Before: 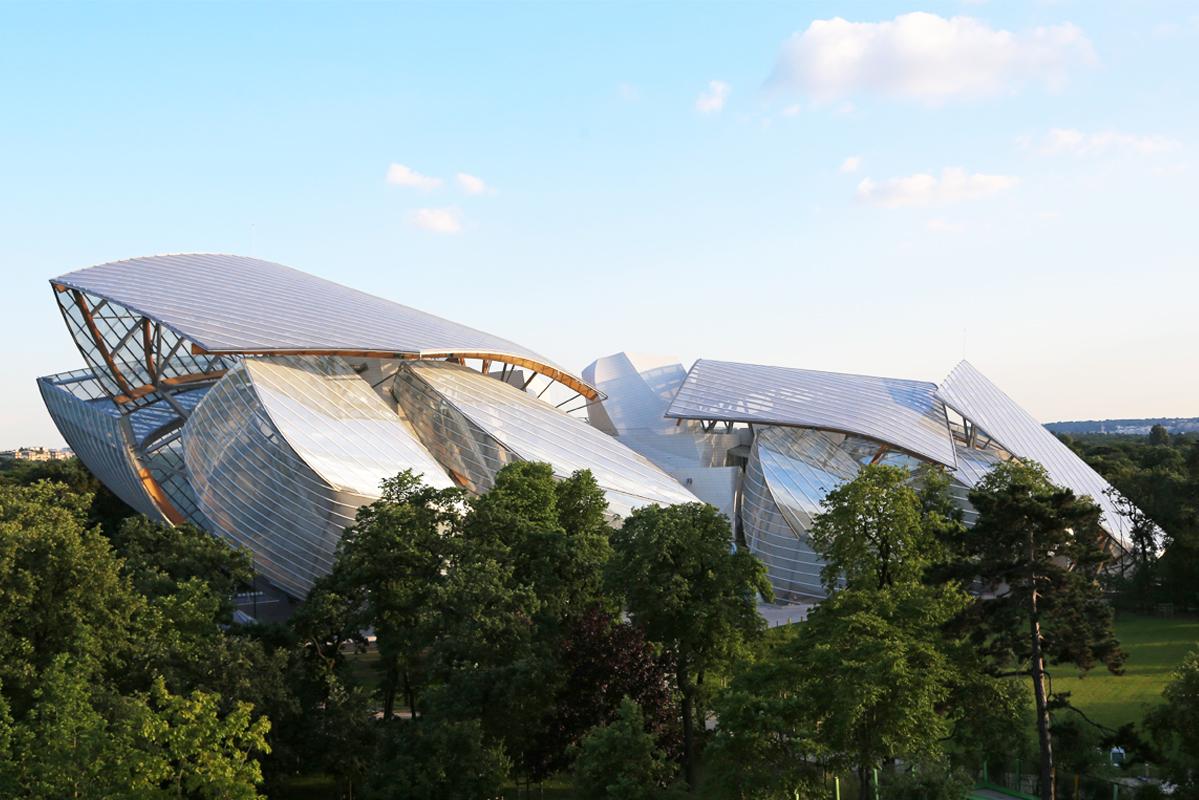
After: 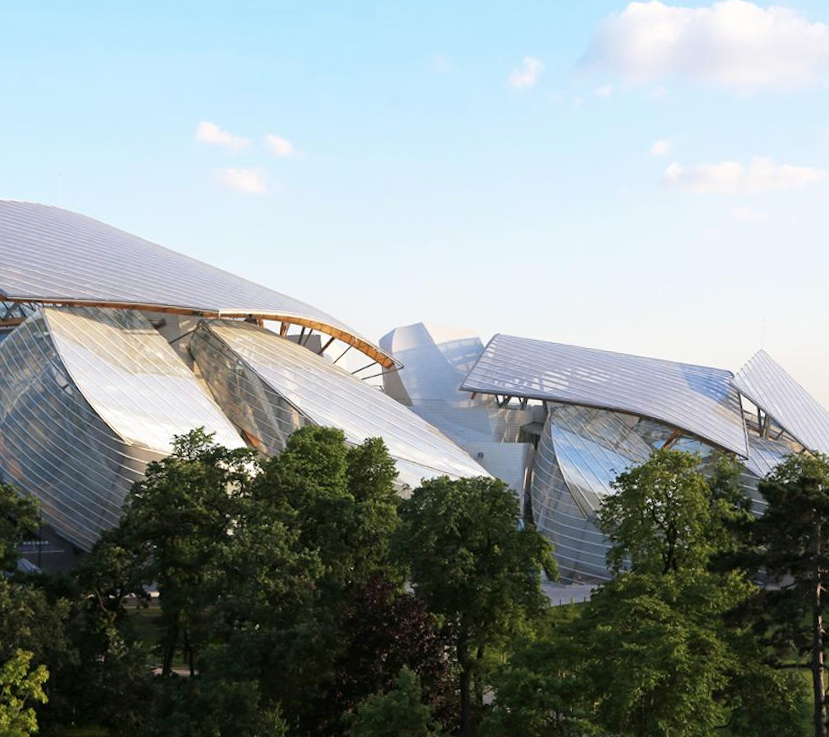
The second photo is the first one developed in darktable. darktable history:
crop and rotate: angle -3.27°, left 14.277%, top 0.028%, right 10.766%, bottom 0.028%
contrast brightness saturation: saturation -0.05
